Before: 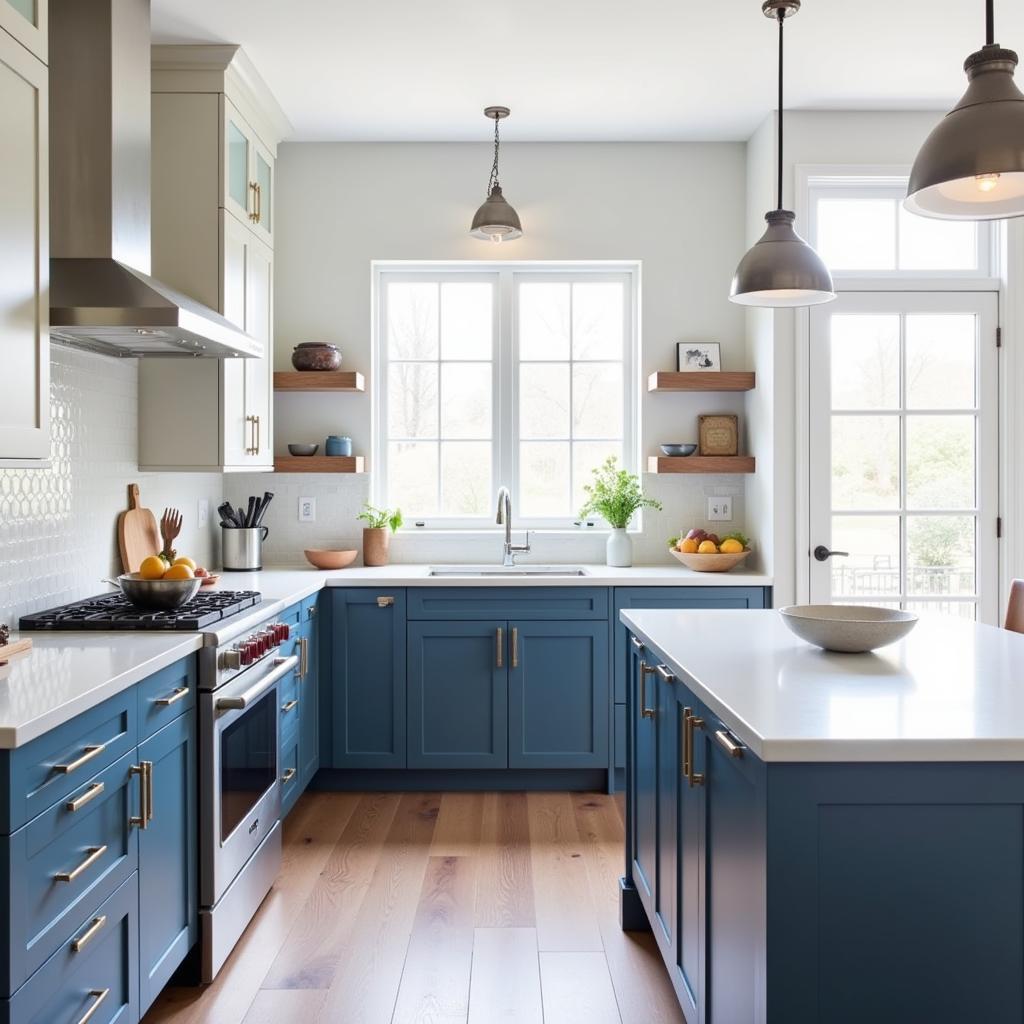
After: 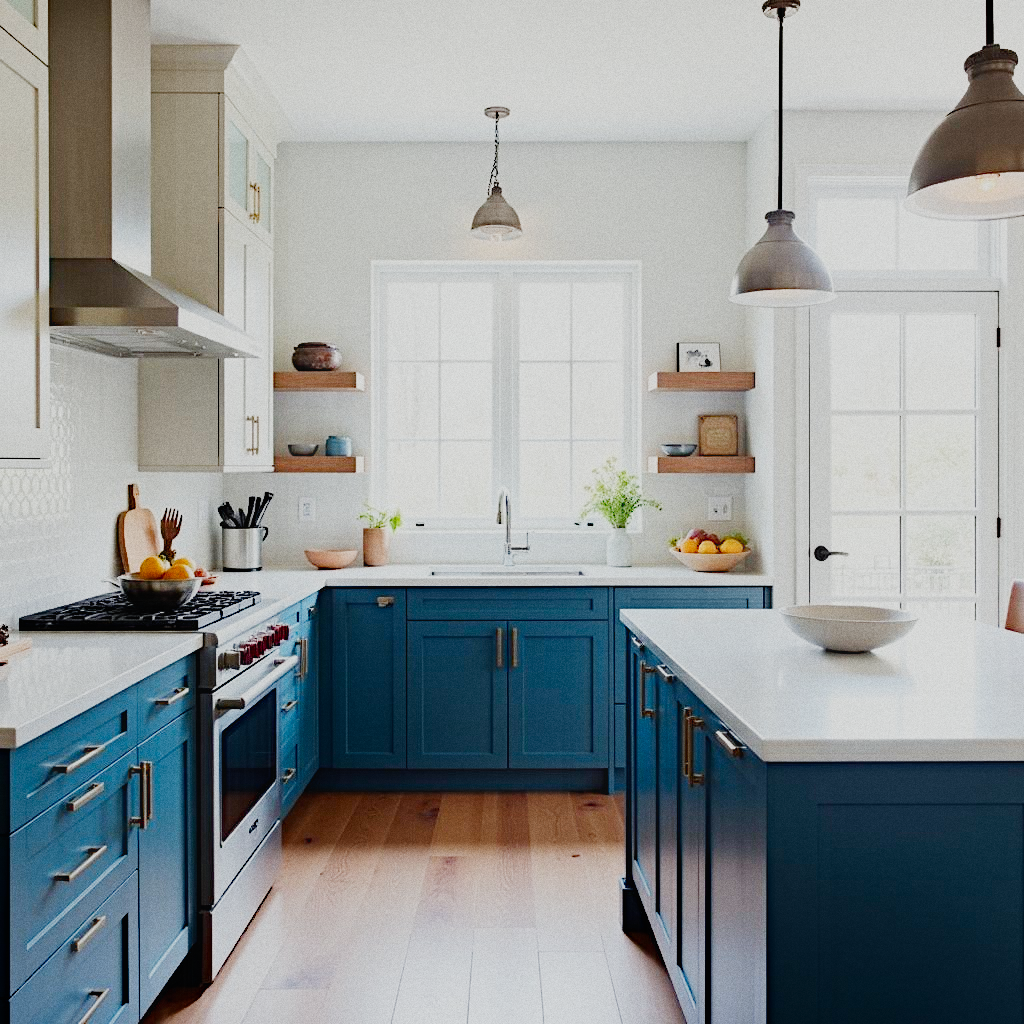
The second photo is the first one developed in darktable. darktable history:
sigmoid "smooth": skew -0.2, preserve hue 0%, red attenuation 0.1, red rotation 0.035, green attenuation 0.1, green rotation -0.017, blue attenuation 0.15, blue rotation -0.052, base primaries Rec2020
contrast equalizer "soft": octaves 7, y [[0.6 ×6], [0.55 ×6], [0 ×6], [0 ×6], [0 ×6]], mix -1
color balance rgb "basic colorfulness: standard": perceptual saturation grading › global saturation 20%, perceptual saturation grading › highlights -25%, perceptual saturation grading › shadows 25%
color balance rgb "filmic contrast": global offset › luminance 0.5%, perceptual brilliance grading › highlights 10%, perceptual brilliance grading › mid-tones 5%, perceptual brilliance grading › shadows -10%
color balance rgb "blue and orange": shadows lift › chroma 7%, shadows lift › hue 249°, highlights gain › chroma 5%, highlights gain › hue 34.5°
diffuse or sharpen "sharpen demosaicing: AA filter": edge sensitivity 1, 1st order anisotropy 100%, 2nd order anisotropy 100%, 3rd order anisotropy 100%, 4th order anisotropy 100%, 1st order speed -25%, 2nd order speed -25%, 3rd order speed -25%, 4th order speed -25%
diffuse or sharpen "1": radius span 32, 1st order speed 50%, 2nd order speed 50%, 3rd order speed 50%, 4th order speed 50% | blend: blend mode normal, opacity 25%; mask: uniform (no mask)
grain: coarseness 0.47 ISO
rgb primaries "nice": tint hue 2.13°, tint purity 0.7%, red hue 0.028, red purity 1.09, green hue 0.023, green purity 1.08, blue hue -0.084, blue purity 1.17
exposure "magic lantern defaults": compensate highlight preservation false
